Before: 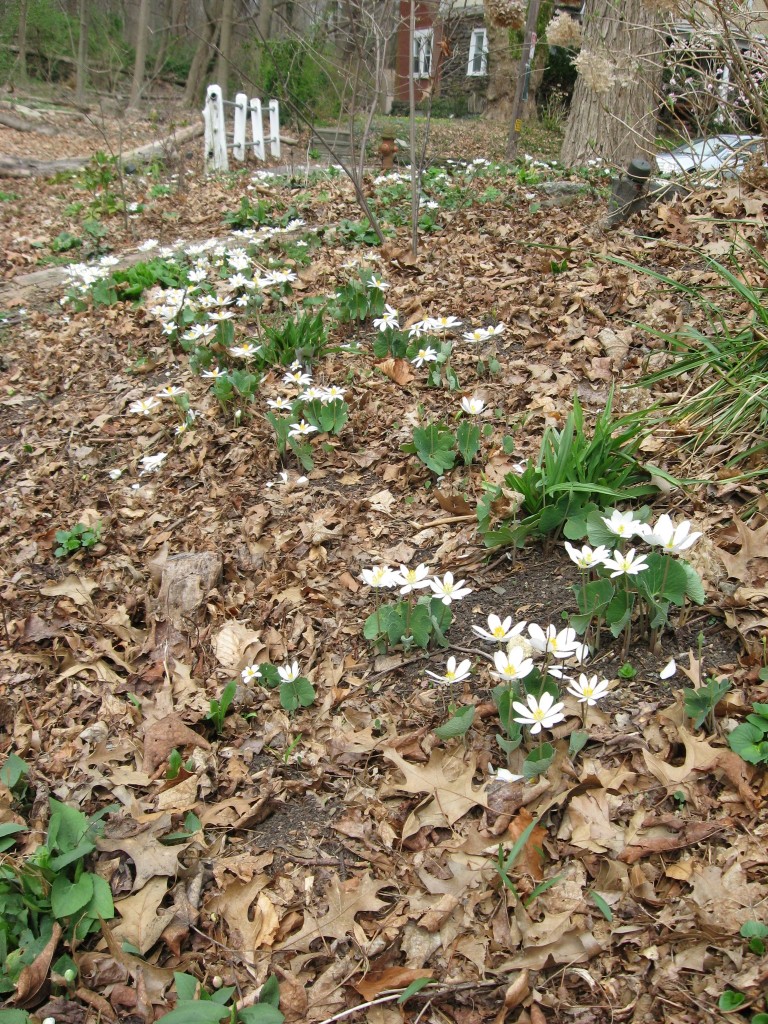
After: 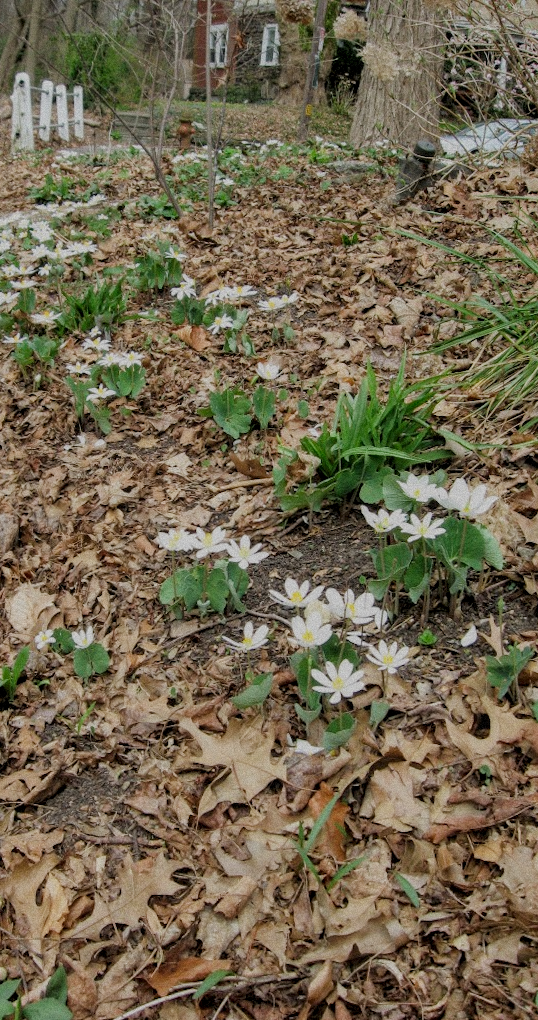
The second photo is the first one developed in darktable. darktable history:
tone equalizer: on, module defaults
crop and rotate: left 24.6%
local contrast: on, module defaults
grain: mid-tones bias 0%
rotate and perspective: rotation 0.215°, lens shift (vertical) -0.139, crop left 0.069, crop right 0.939, crop top 0.002, crop bottom 0.996
shadows and highlights: shadows 80.73, white point adjustment -9.07, highlights -61.46, soften with gaussian
filmic rgb: black relative exposure -7.15 EV, white relative exposure 5.36 EV, hardness 3.02
